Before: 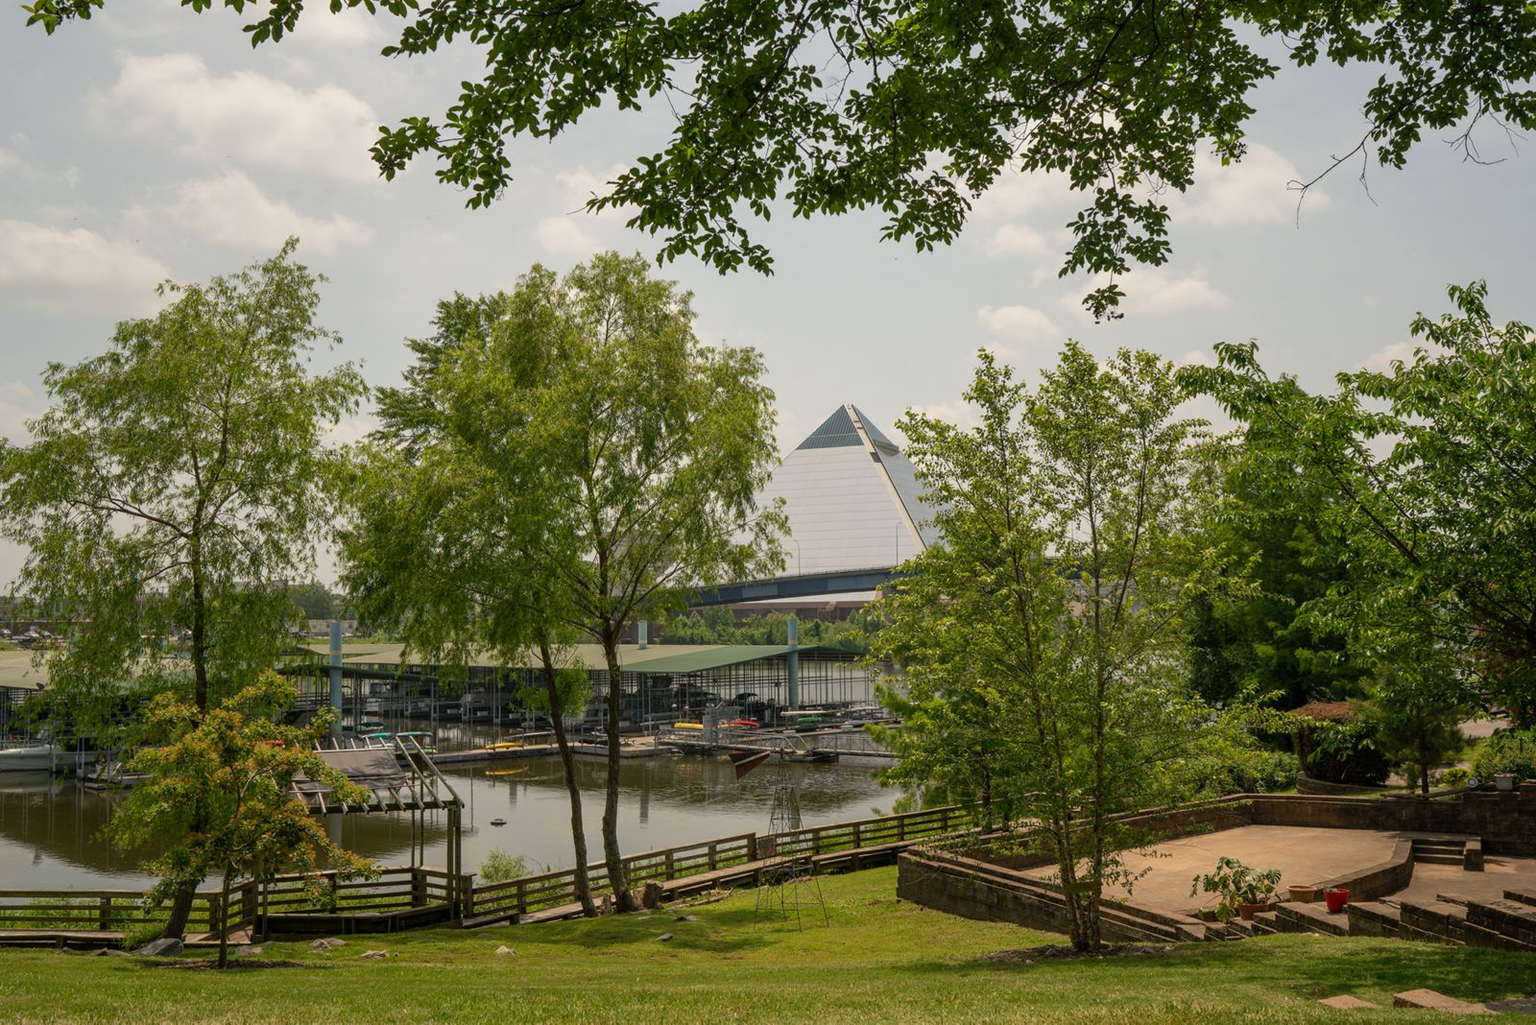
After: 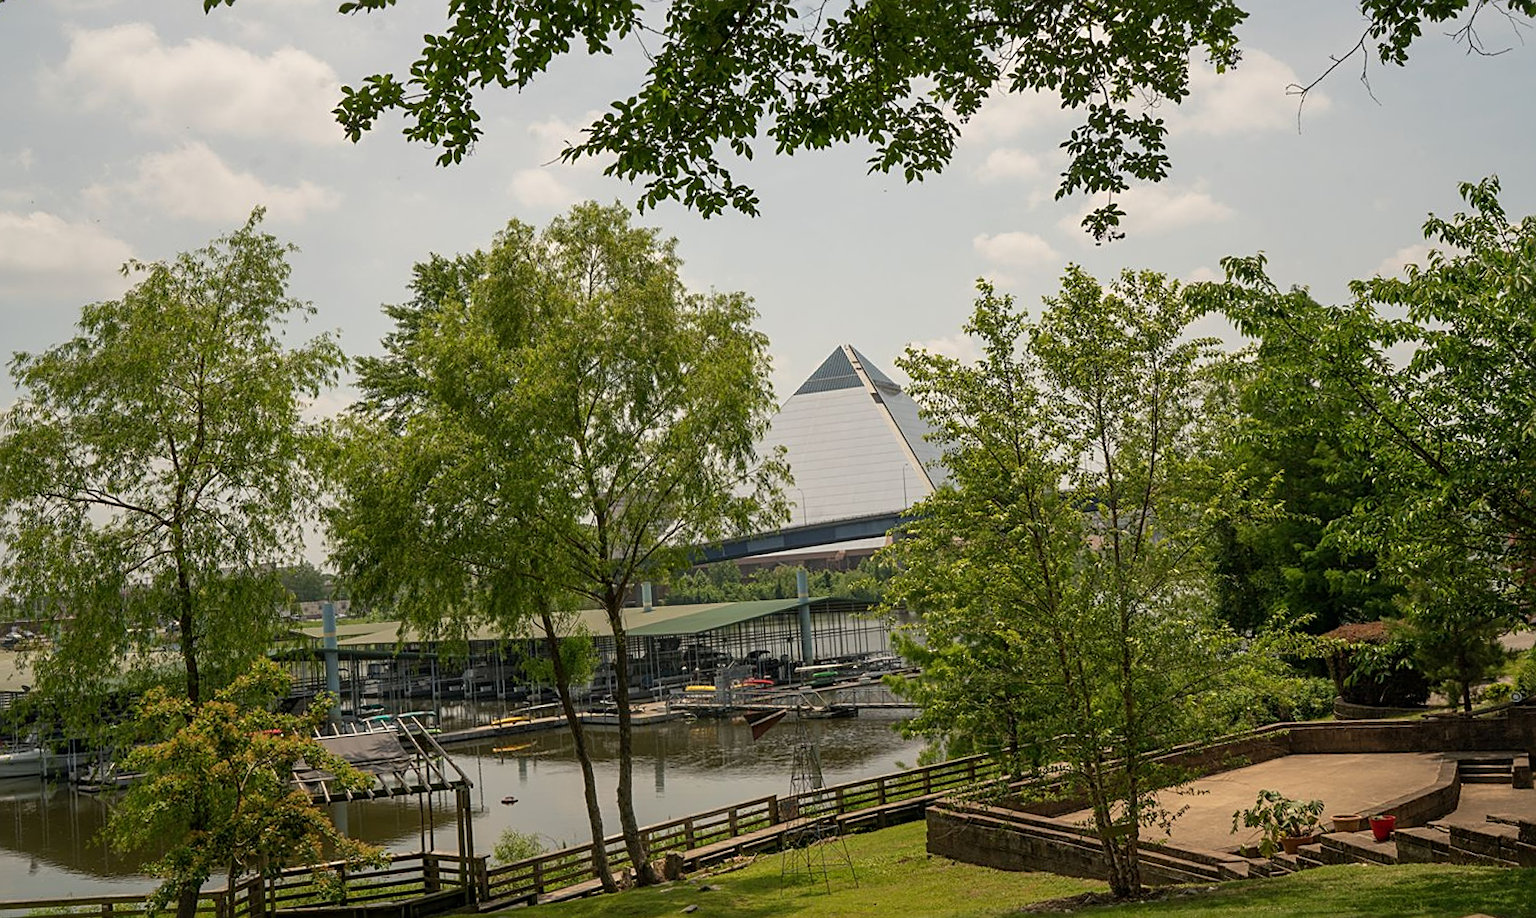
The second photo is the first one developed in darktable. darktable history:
rotate and perspective: rotation -3.52°, crop left 0.036, crop right 0.964, crop top 0.081, crop bottom 0.919
sharpen: on, module defaults
crop and rotate: top 2.479%, bottom 3.018%
